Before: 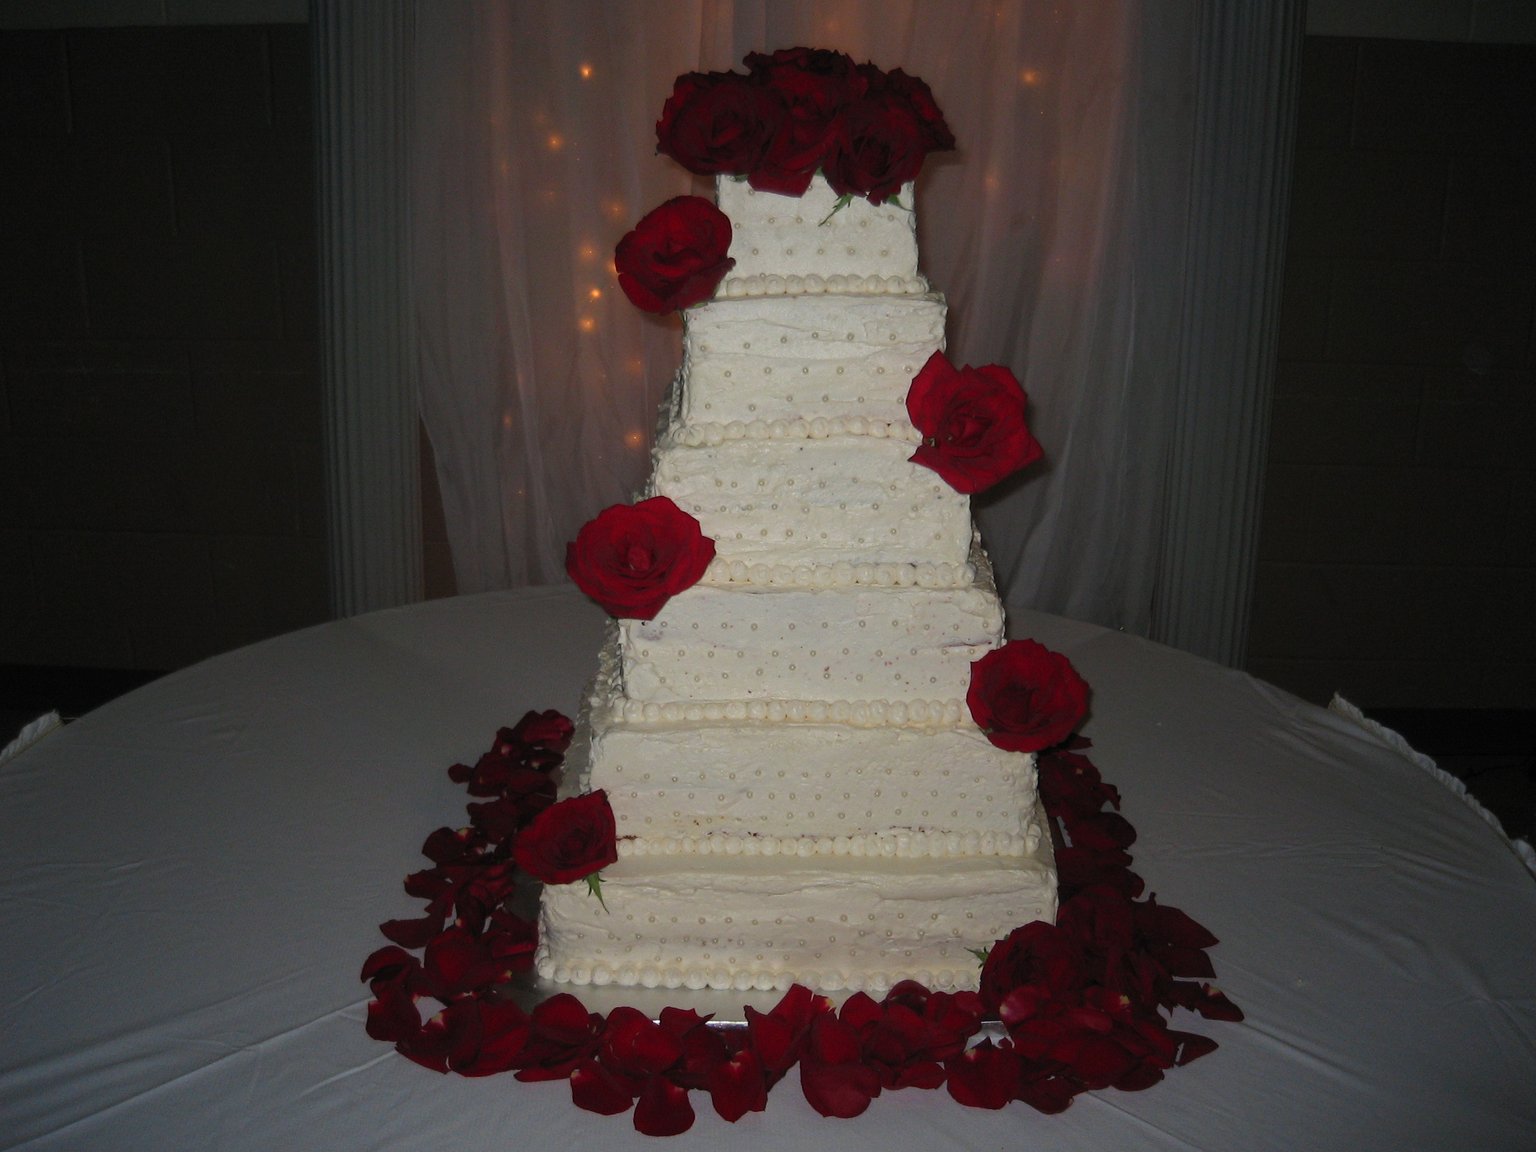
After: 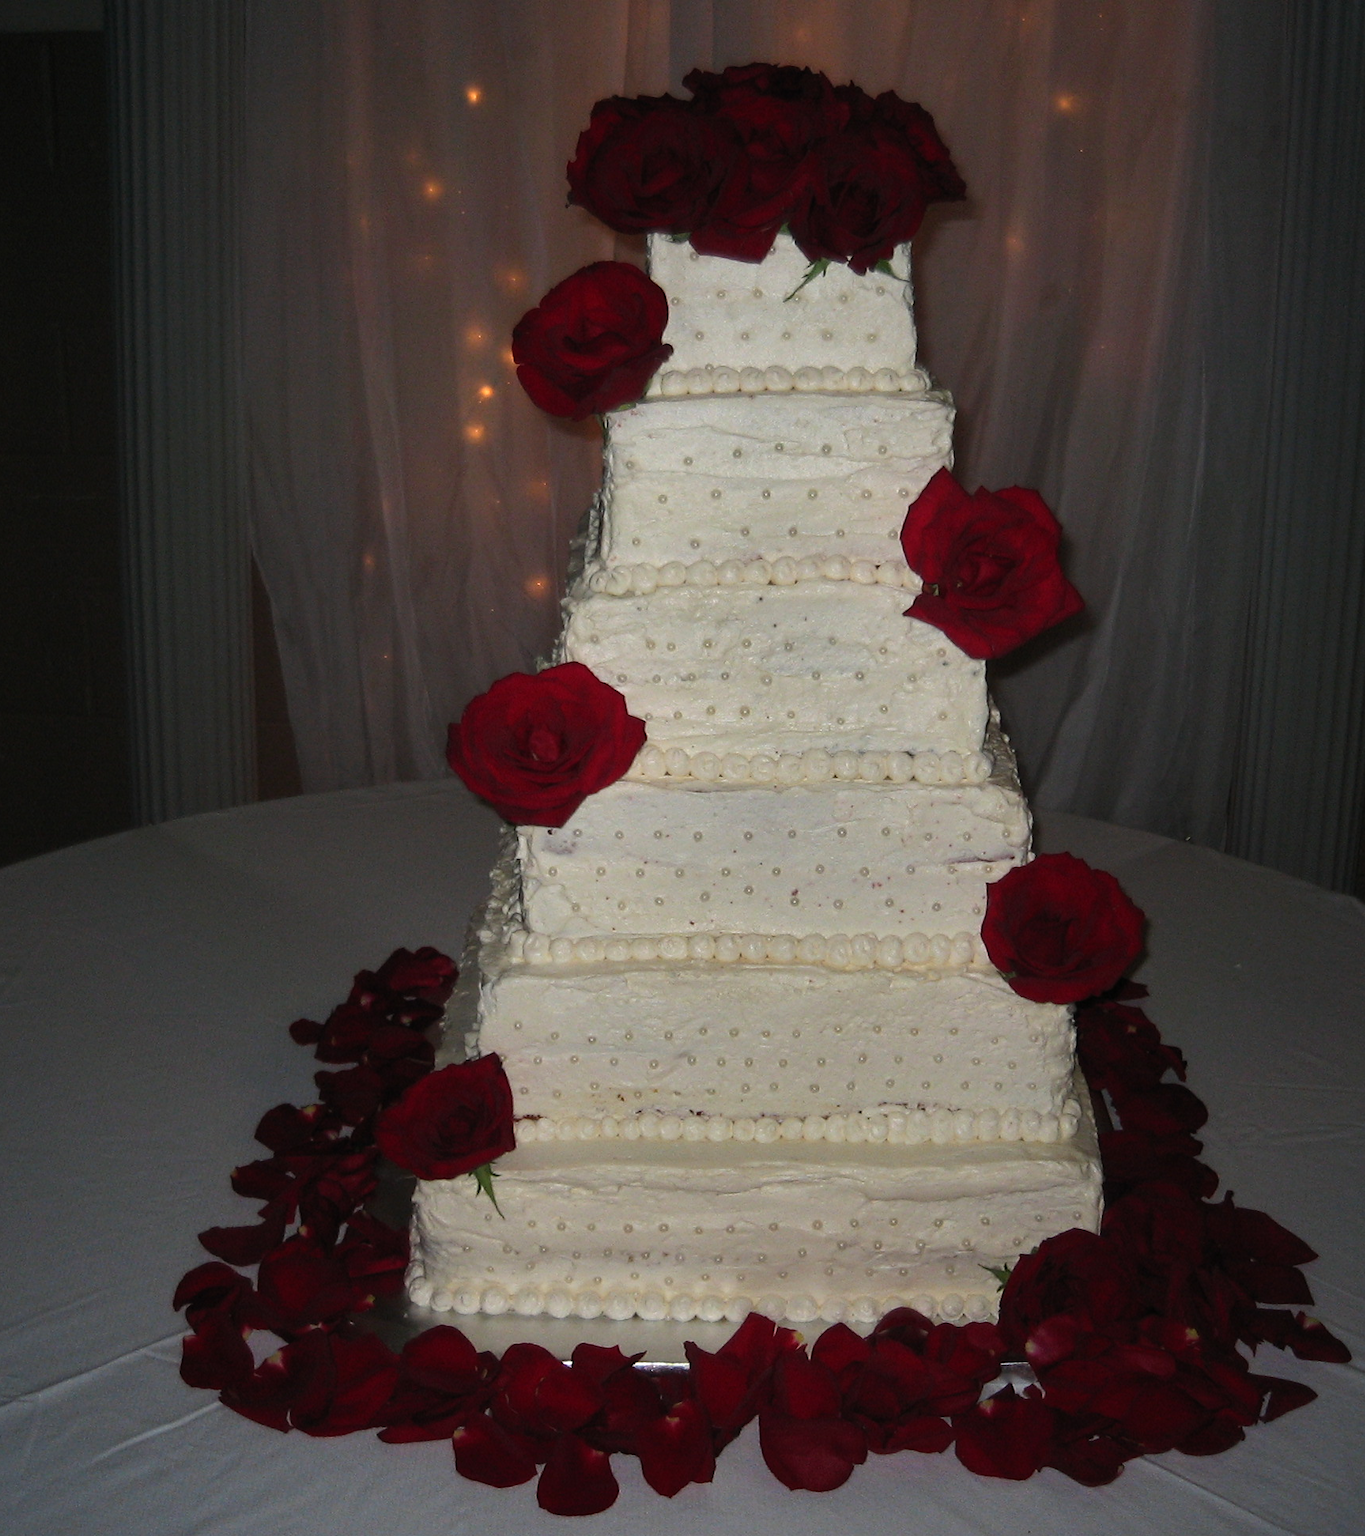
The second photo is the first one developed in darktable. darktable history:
crop and rotate: left 15.055%, right 18.278%
tone equalizer: -8 EV -0.417 EV, -7 EV -0.389 EV, -6 EV -0.333 EV, -5 EV -0.222 EV, -3 EV 0.222 EV, -2 EV 0.333 EV, -1 EV 0.389 EV, +0 EV 0.417 EV, edges refinement/feathering 500, mask exposure compensation -1.57 EV, preserve details no
shadows and highlights: shadows 5, soften with gaussian
exposure: exposure -0.041 EV, compensate highlight preservation false
